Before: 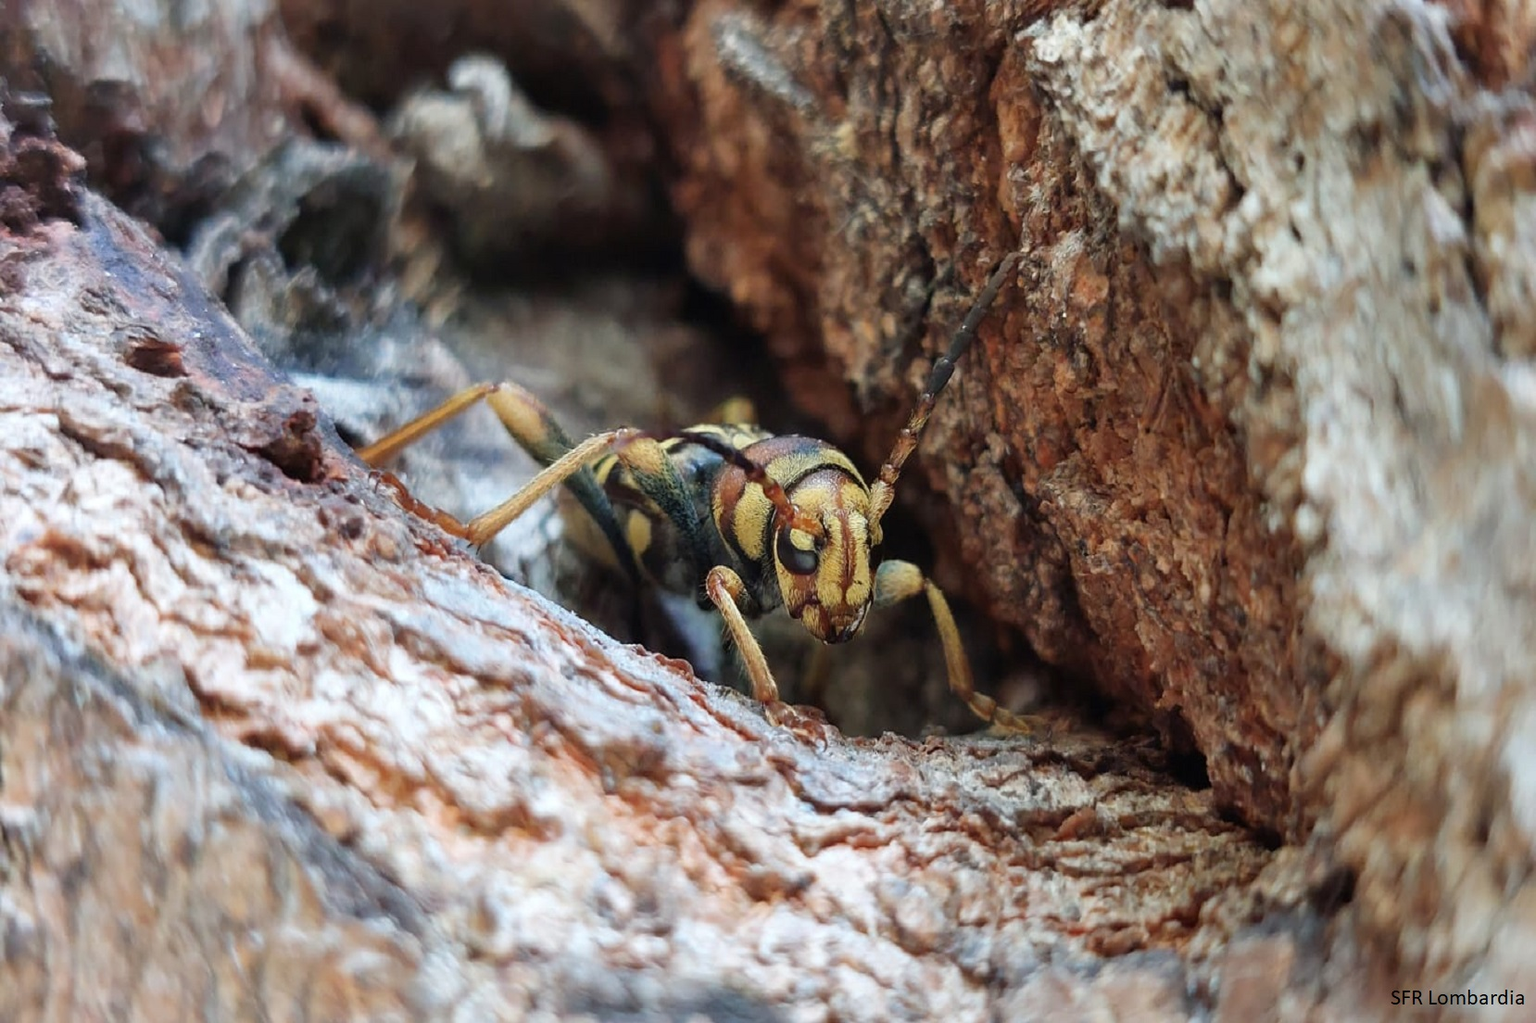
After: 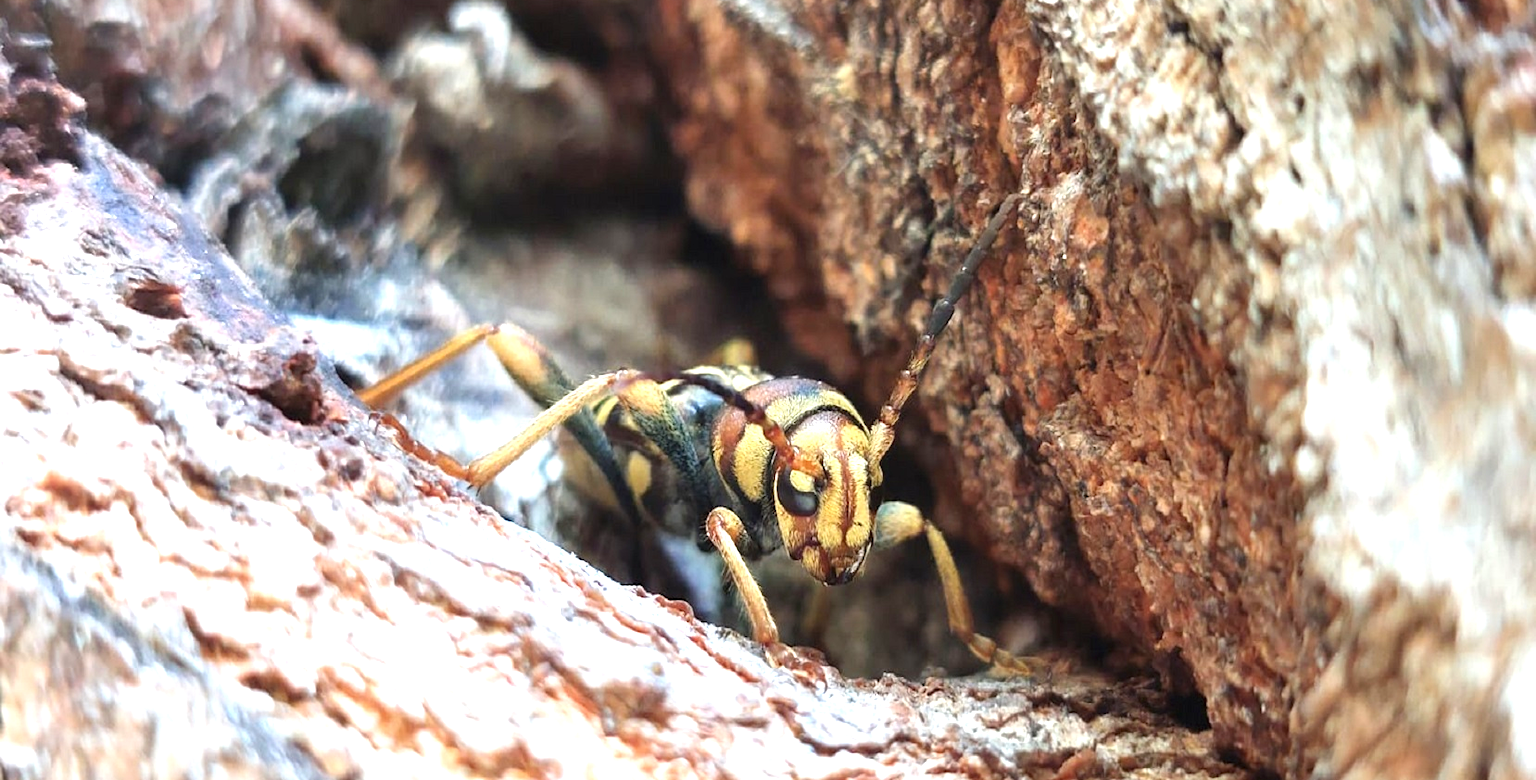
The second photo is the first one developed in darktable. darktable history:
exposure: black level correction 0, exposure 1.1 EV, compensate highlight preservation false
base curve: curves: ch0 [(0, 0) (0.989, 0.992)]
crop: top 5.722%, bottom 18.004%
